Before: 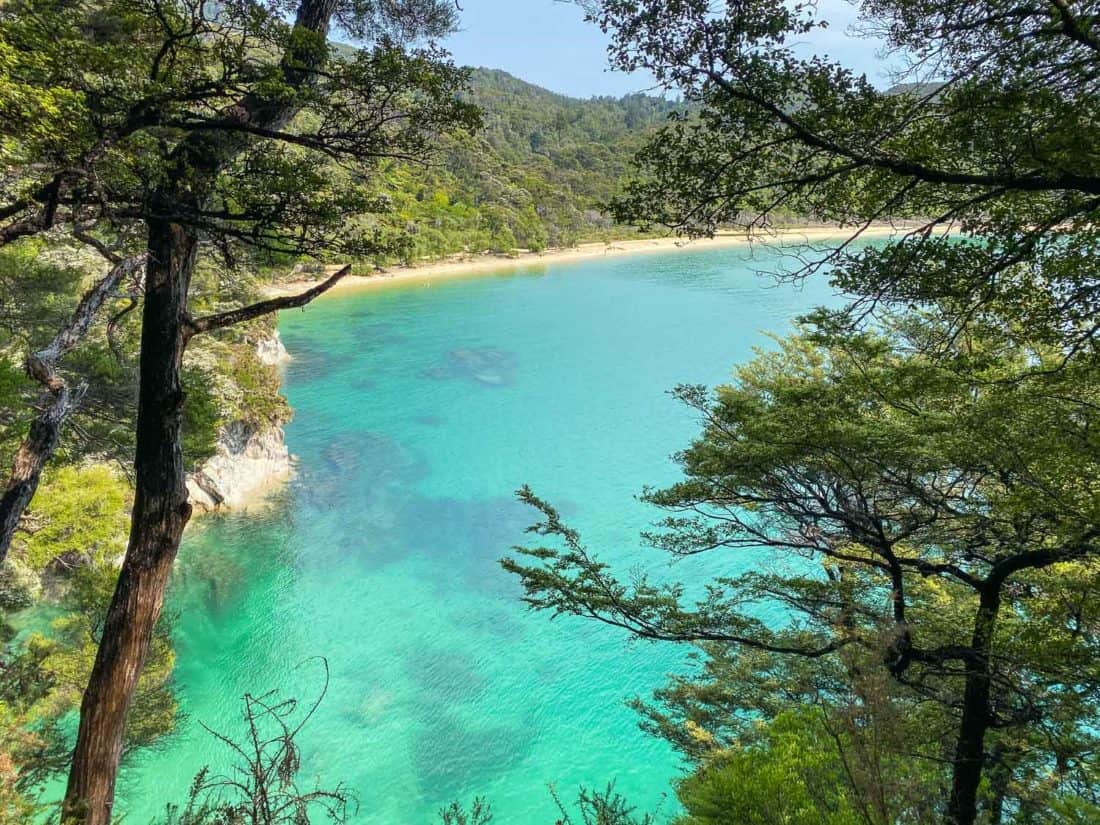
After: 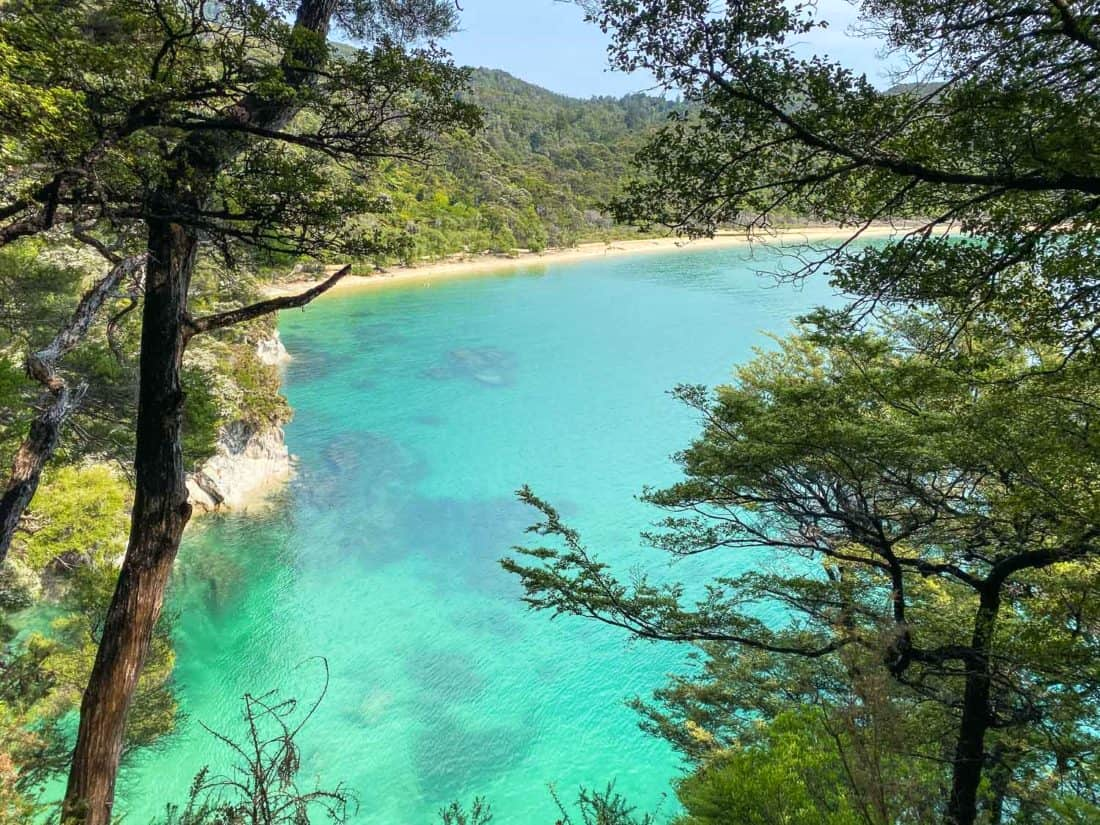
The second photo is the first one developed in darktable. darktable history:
shadows and highlights: shadows -0.928, highlights 38.33
